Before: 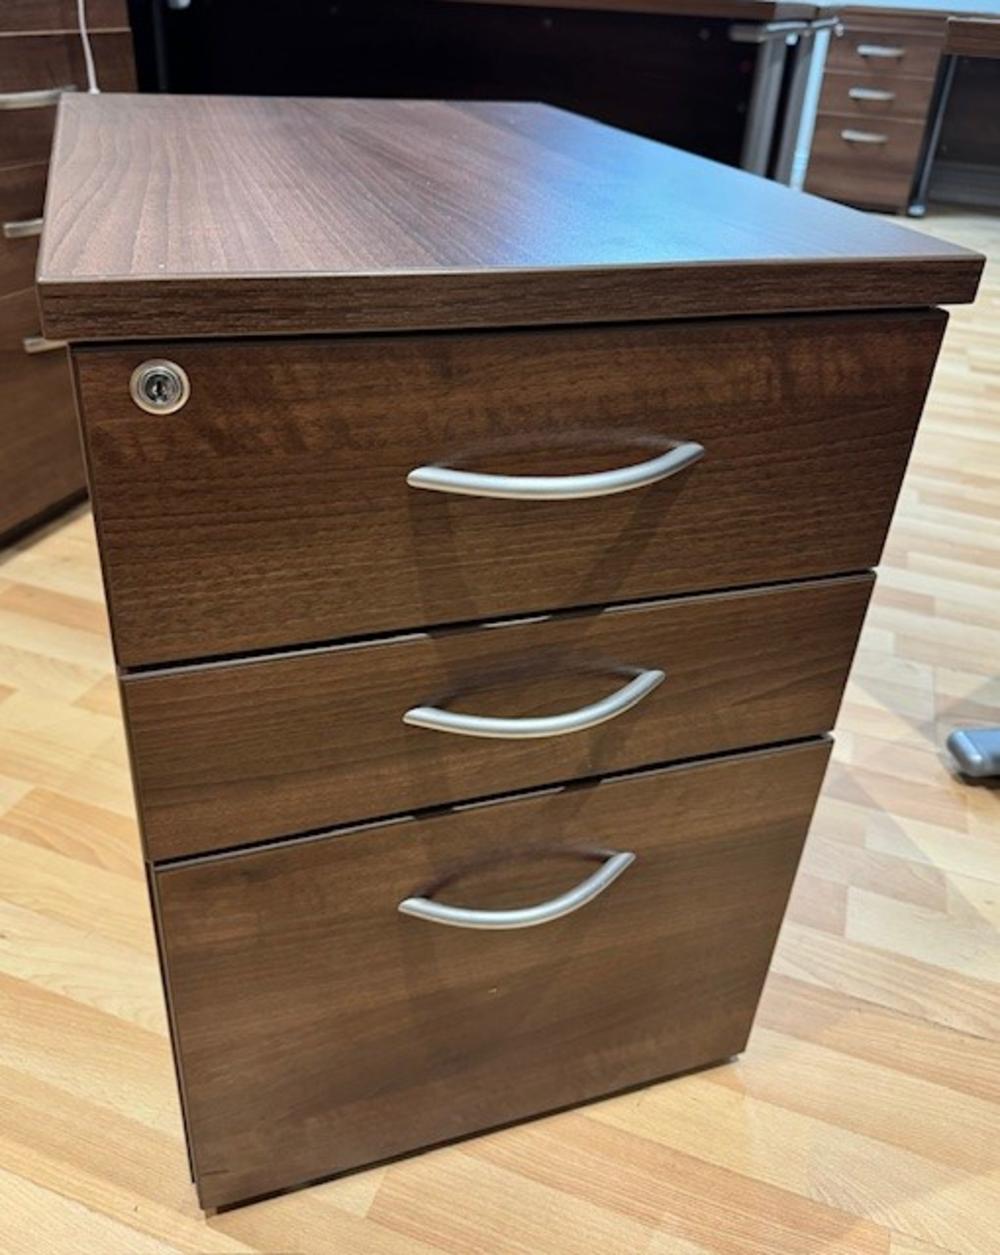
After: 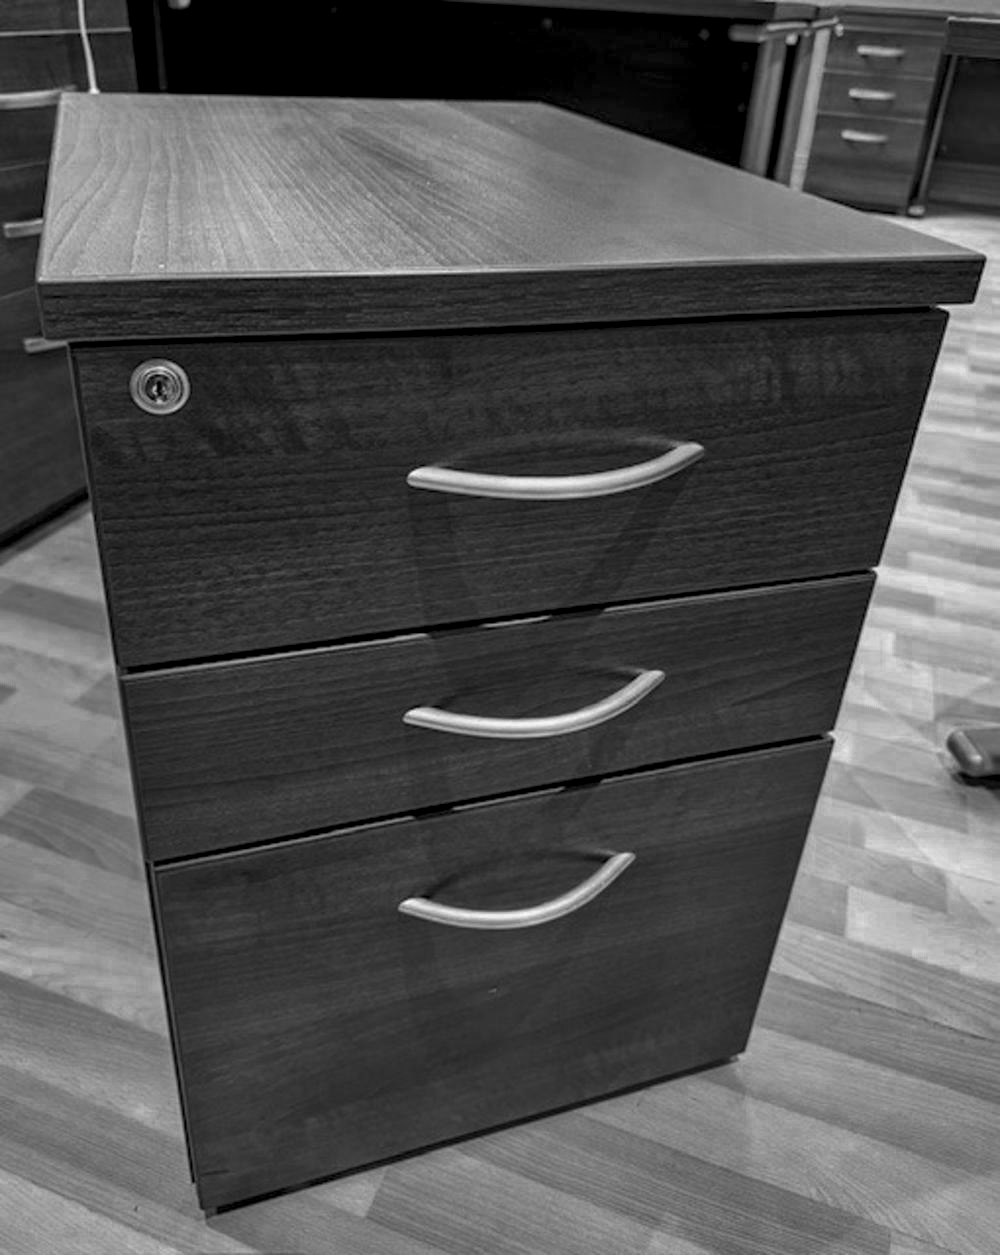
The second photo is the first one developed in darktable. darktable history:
color zones: curves: ch0 [(0.002, 0.429) (0.121, 0.212) (0.198, 0.113) (0.276, 0.344) (0.331, 0.541) (0.41, 0.56) (0.482, 0.289) (0.619, 0.227) (0.721, 0.18) (0.821, 0.435) (0.928, 0.555) (1, 0.587)]; ch1 [(0, 0) (0.143, 0) (0.286, 0) (0.429, 0) (0.571, 0) (0.714, 0) (0.857, 0)]
local contrast: detail 160%
tone equalizer: -8 EV 0.23 EV, -7 EV 0.426 EV, -6 EV 0.435 EV, -5 EV 0.235 EV, -3 EV -0.269 EV, -2 EV -0.416 EV, -1 EV -0.407 EV, +0 EV -0.224 EV, mask exposure compensation -0.486 EV
